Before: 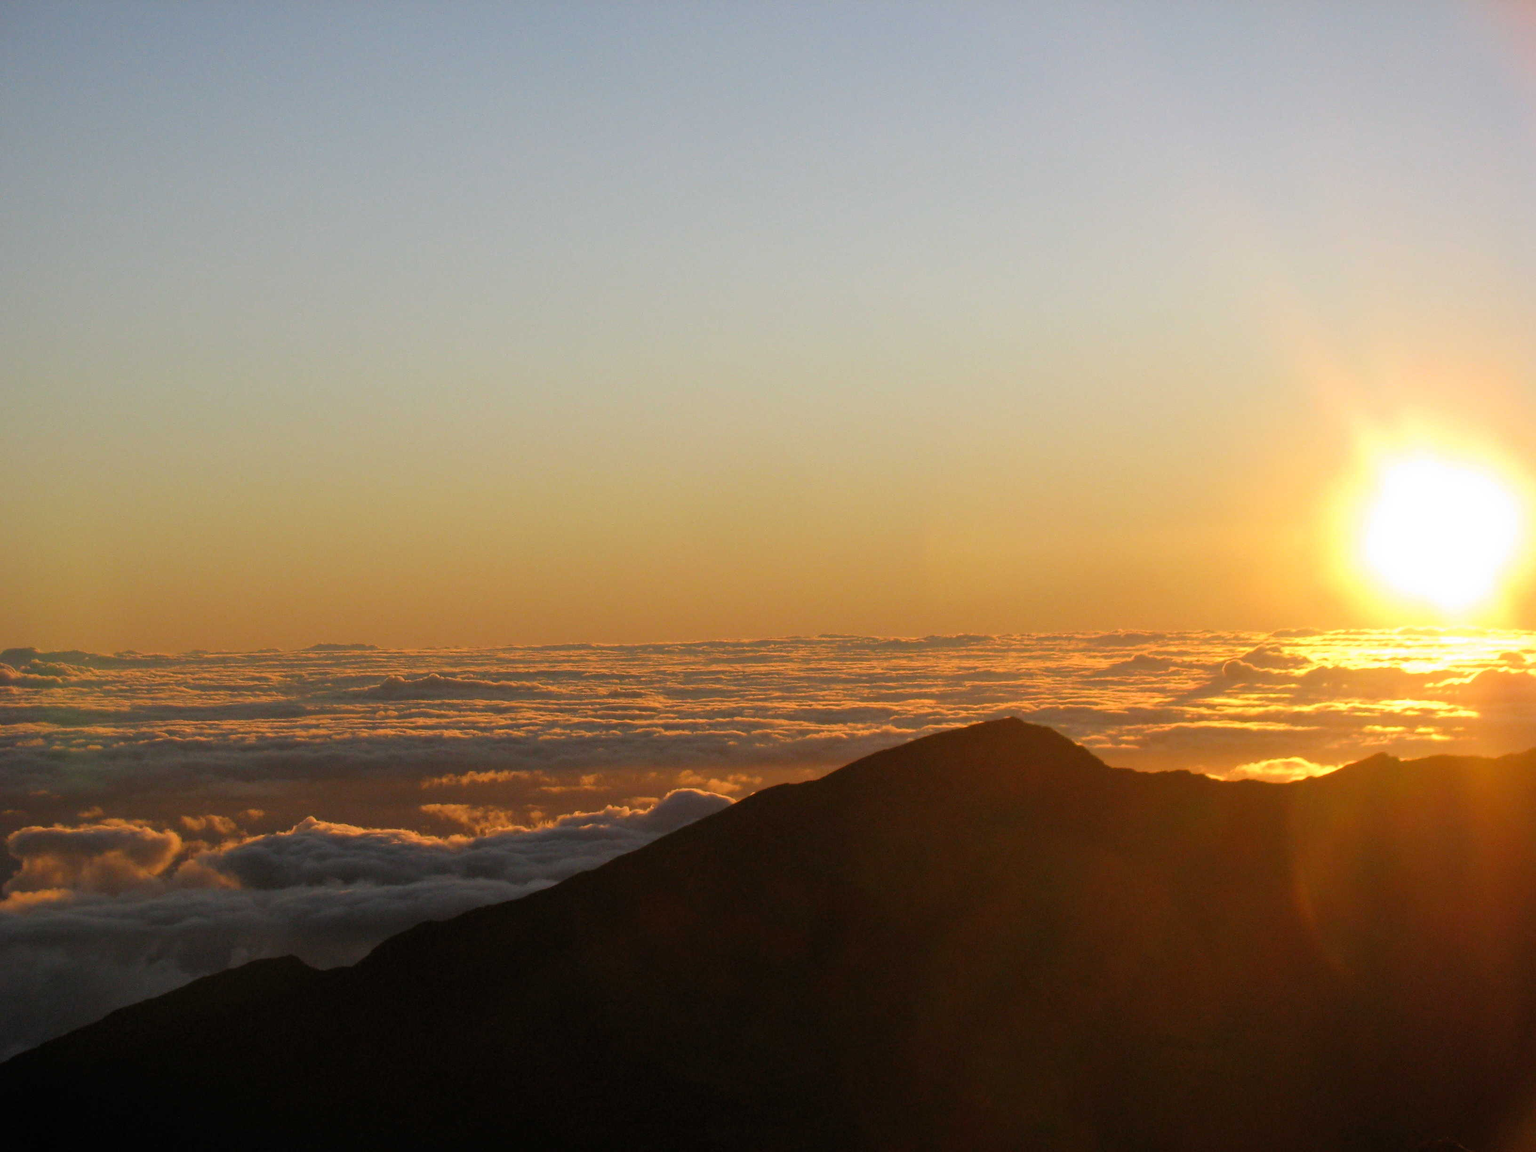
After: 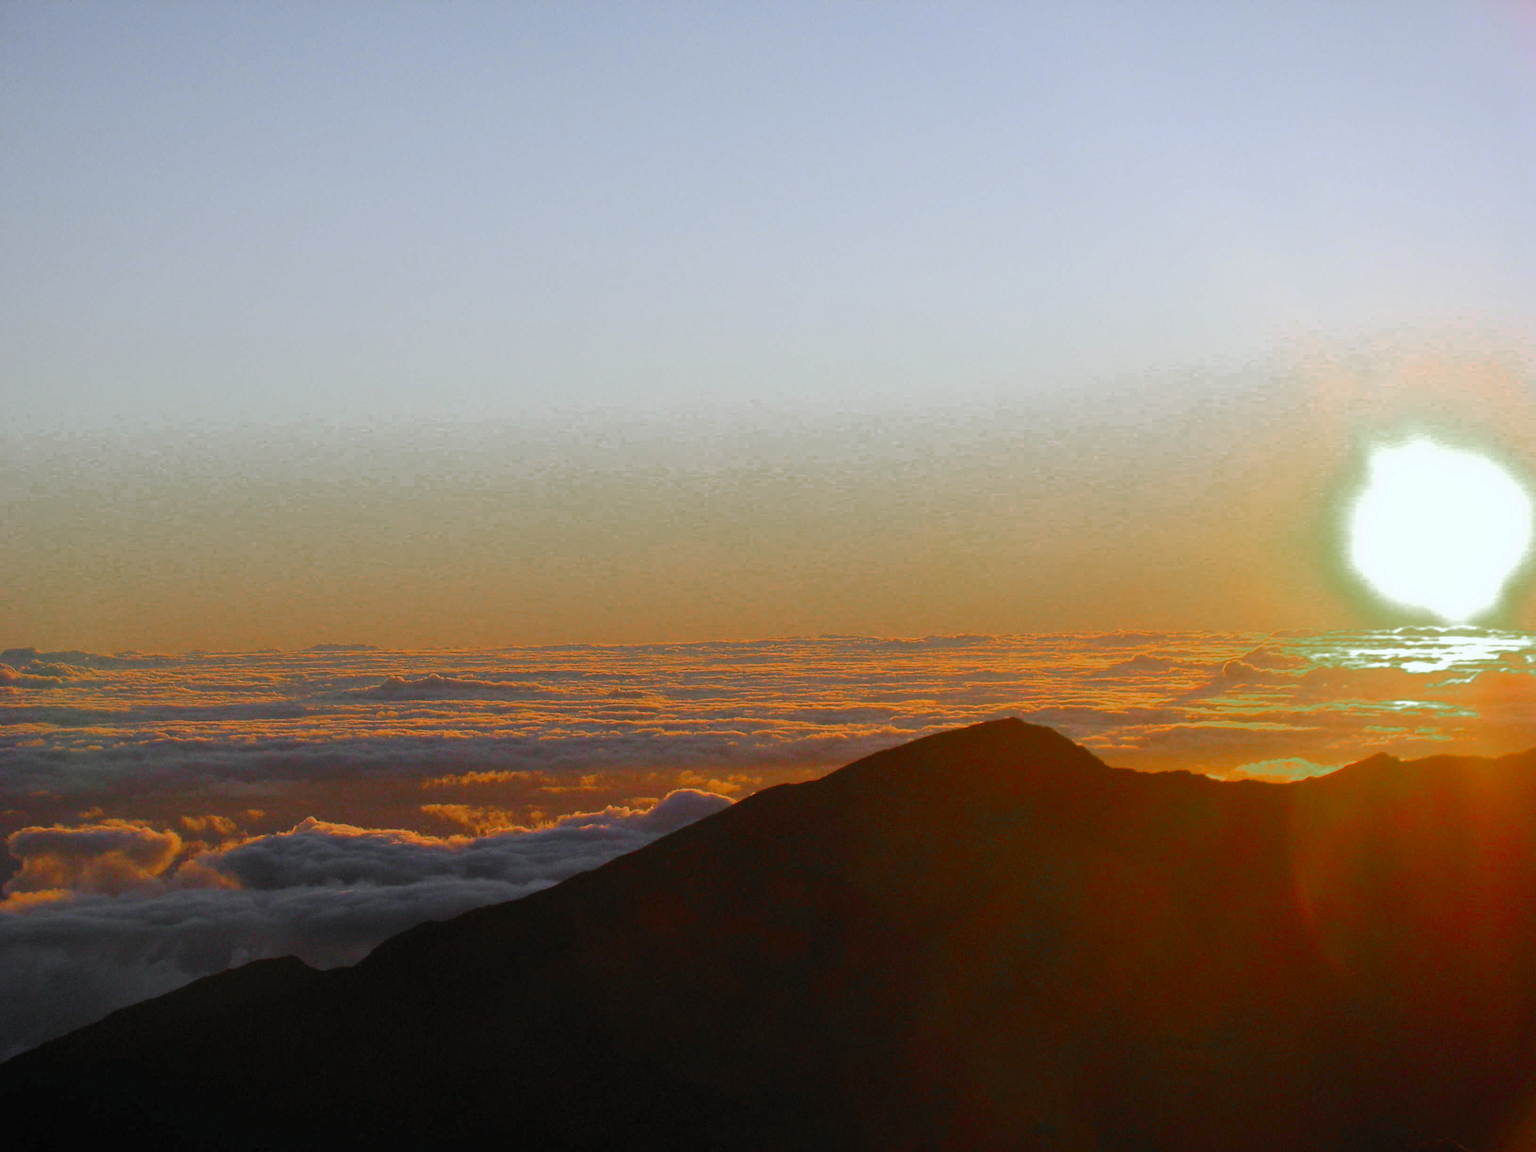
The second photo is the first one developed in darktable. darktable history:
rgb curve: curves: ch0 [(0, 0) (0.175, 0.154) (0.785, 0.663) (1, 1)]
color correction: highlights a* -0.137, highlights b* -5.91, shadows a* -0.137, shadows b* -0.137
white balance: red 0.926, green 1.003, blue 1.133
contrast brightness saturation: contrast 0.2, brightness 0.16, saturation 0.22
color zones: curves: ch0 [(0, 0.48) (0.209, 0.398) (0.305, 0.332) (0.429, 0.493) (0.571, 0.5) (0.714, 0.5) (0.857, 0.5) (1, 0.48)]; ch1 [(0, 0.736) (0.143, 0.625) (0.225, 0.371) (0.429, 0.256) (0.571, 0.241) (0.714, 0.213) (0.857, 0.48) (1, 0.736)]; ch2 [(0, 0.448) (0.143, 0.498) (0.286, 0.5) (0.429, 0.5) (0.571, 0.5) (0.714, 0.5) (0.857, 0.5) (1, 0.448)]
